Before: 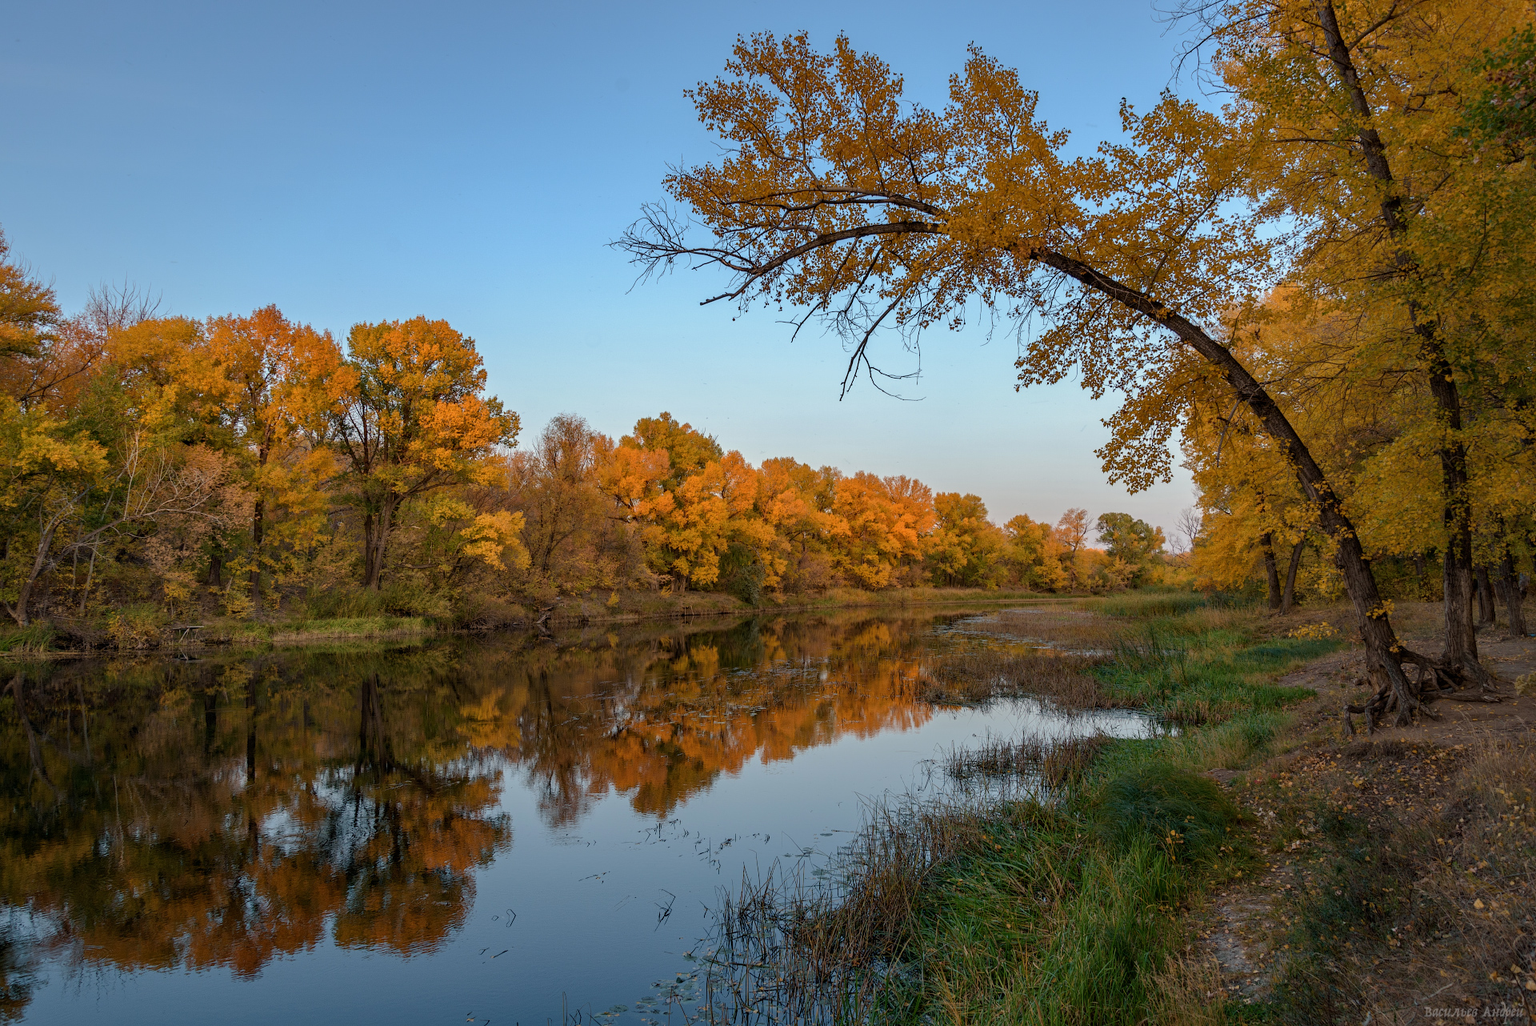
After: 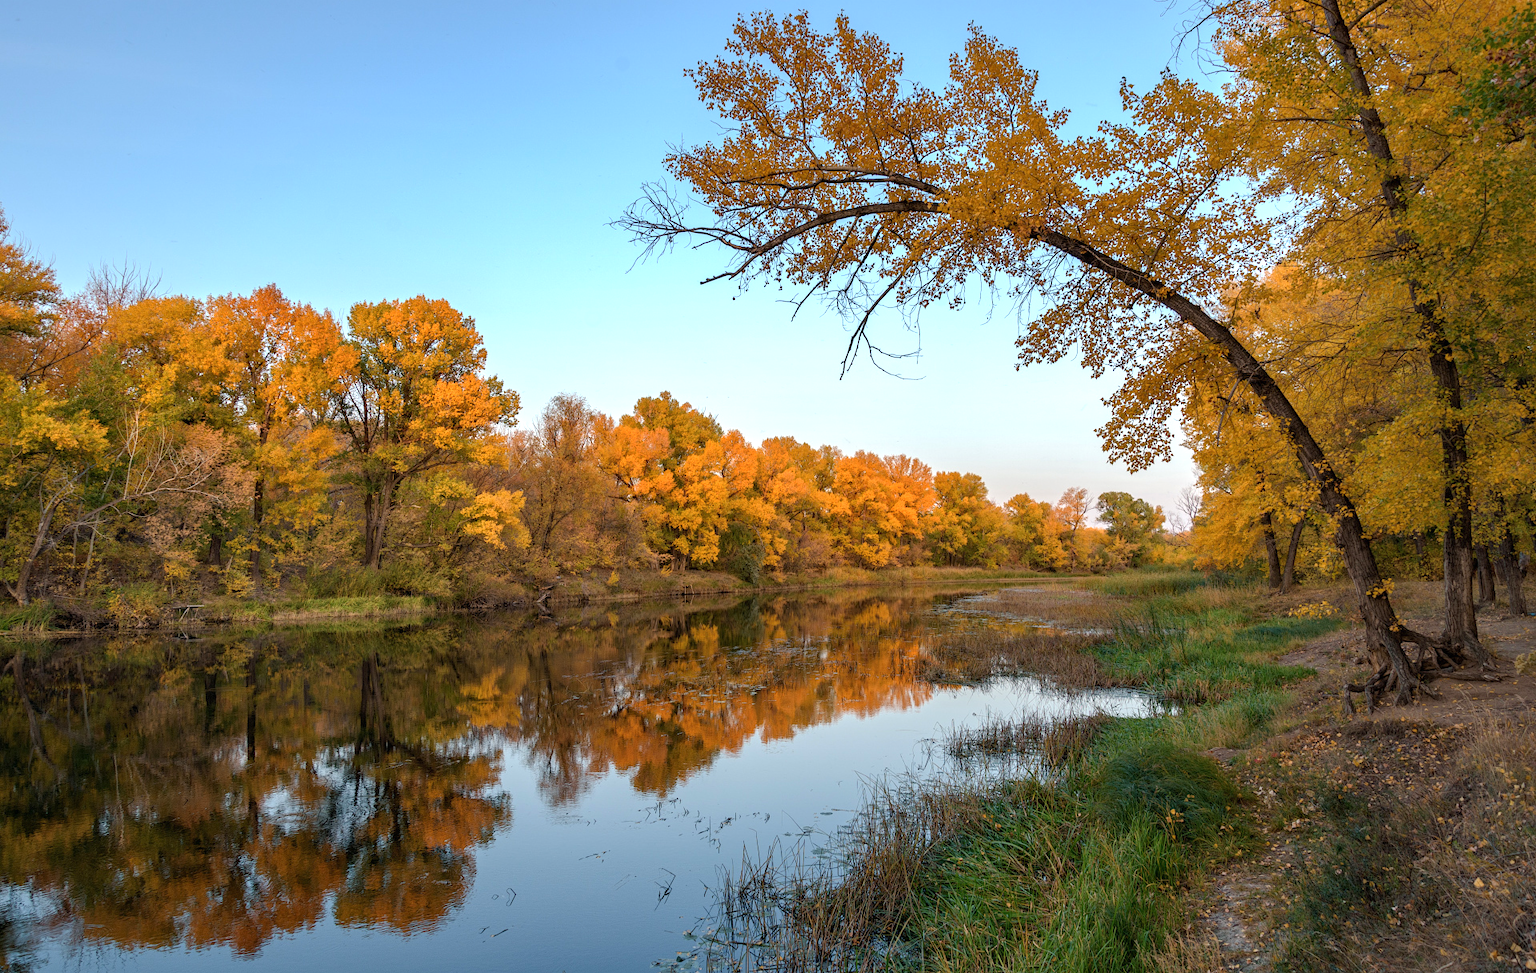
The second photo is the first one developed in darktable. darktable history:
crop and rotate: top 2.028%, bottom 3.035%
exposure: black level correction 0, exposure 0.702 EV, compensate highlight preservation false
